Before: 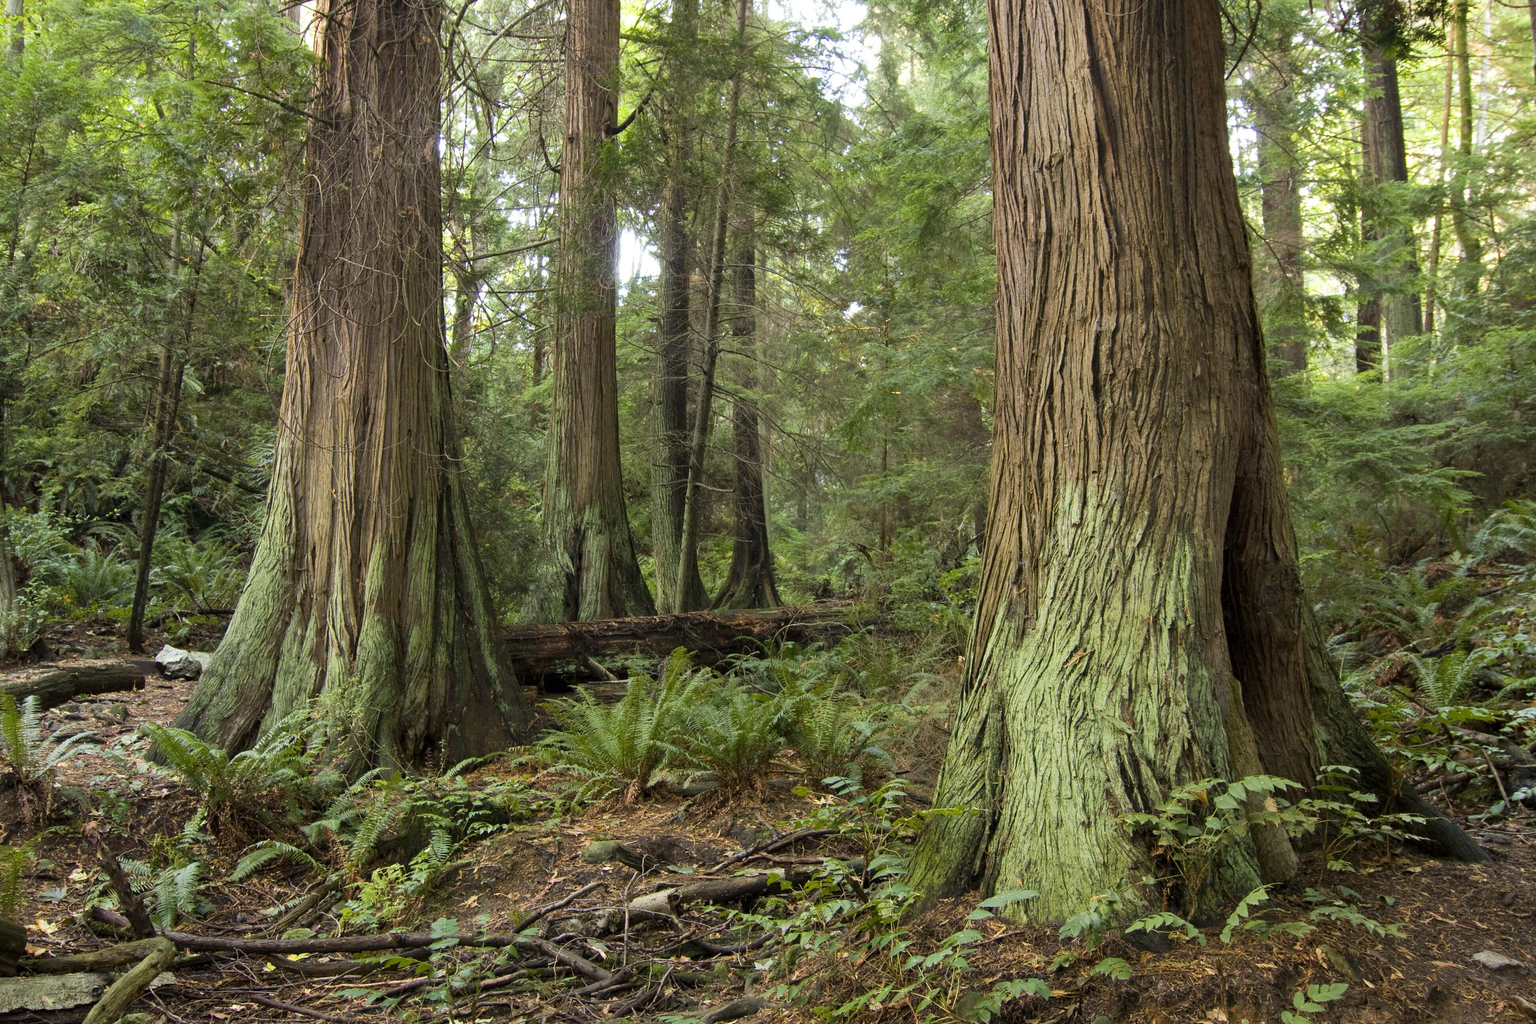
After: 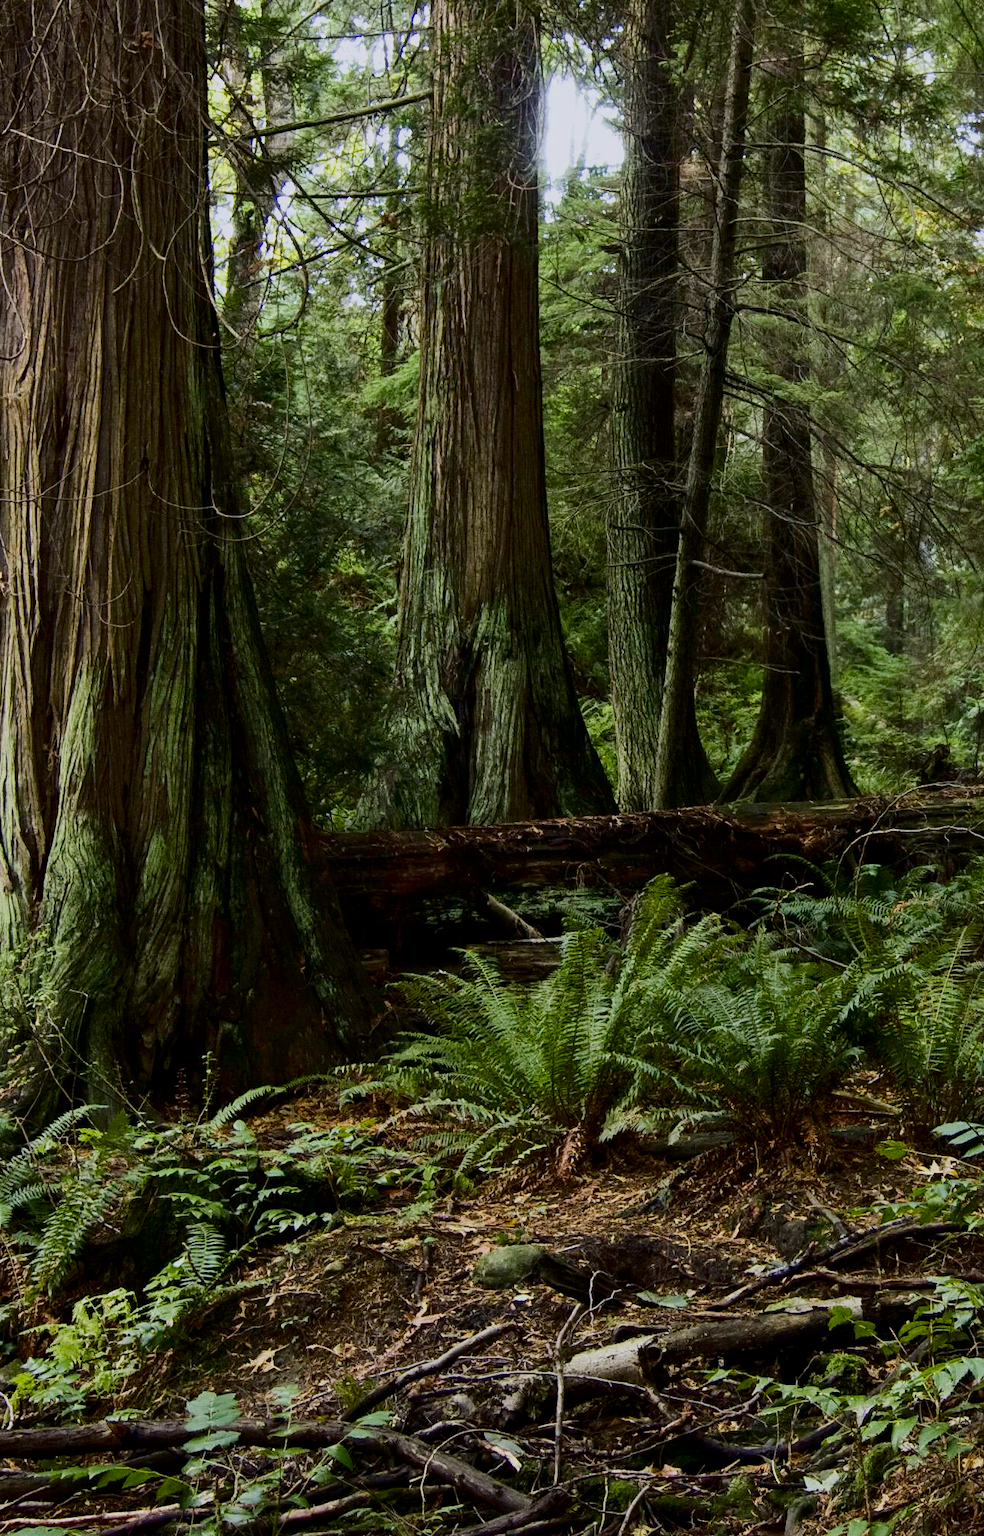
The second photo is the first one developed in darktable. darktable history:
exposure: black level correction 0.002, exposure 0.15 EV, compensate highlight preservation false
crop and rotate: left 21.77%, top 18.528%, right 44.676%, bottom 2.997%
filmic rgb: black relative exposure -16 EV, white relative exposure 6.92 EV, hardness 4.7
contrast brightness saturation: contrast 0.24, brightness -0.24, saturation 0.14
white balance: red 0.984, blue 1.059
